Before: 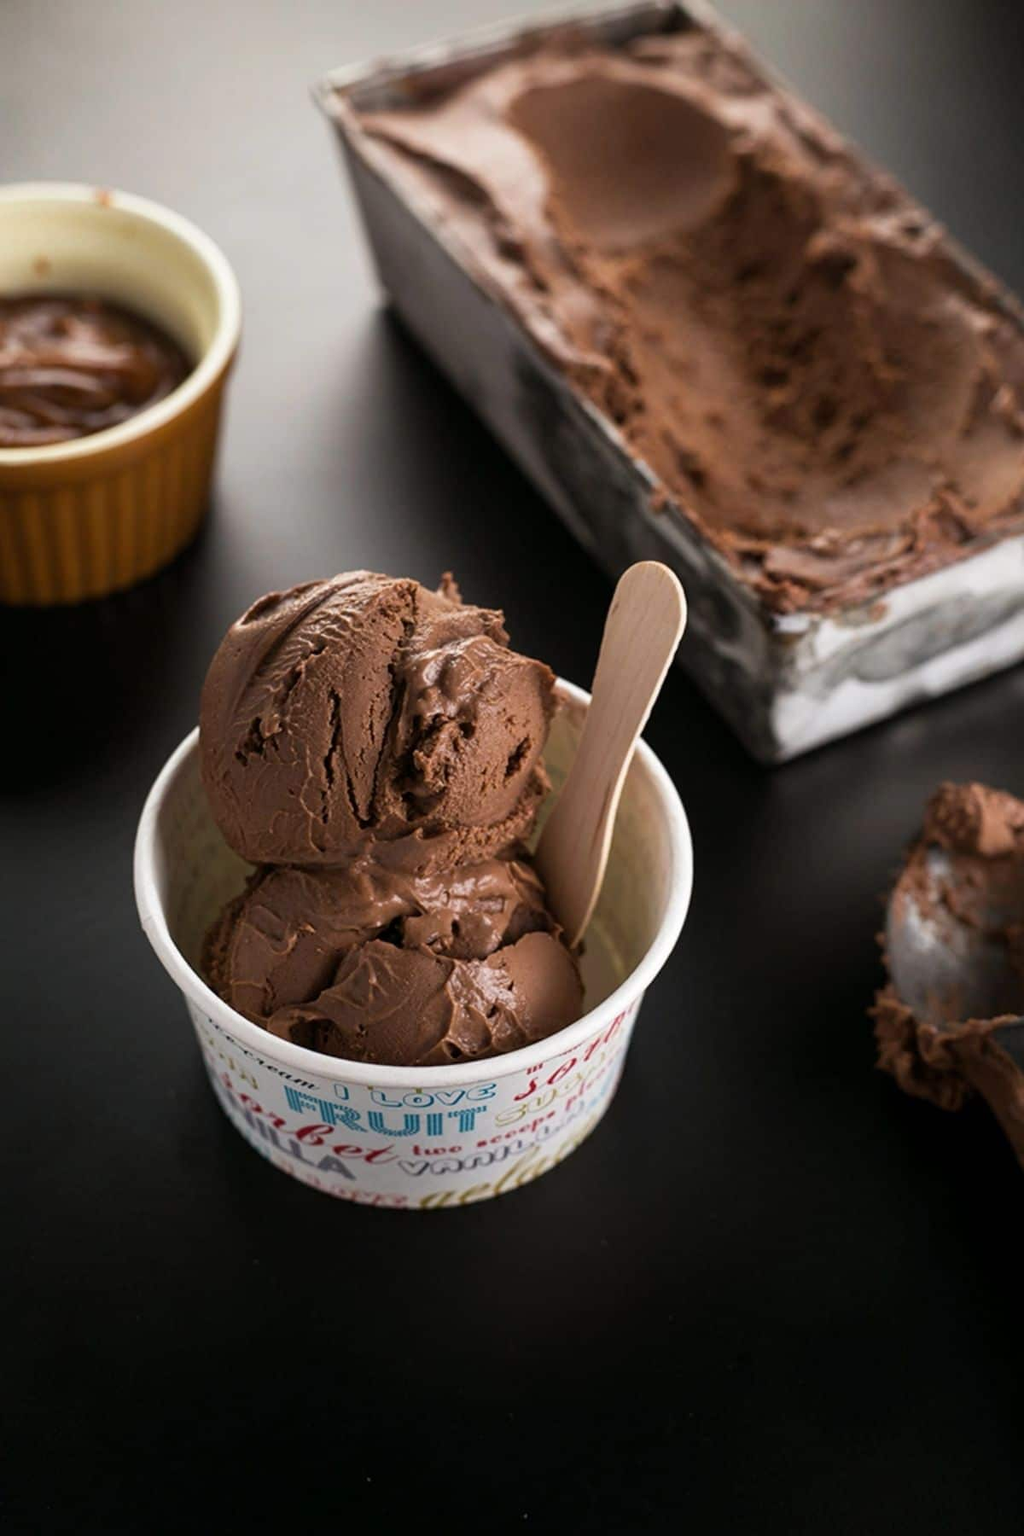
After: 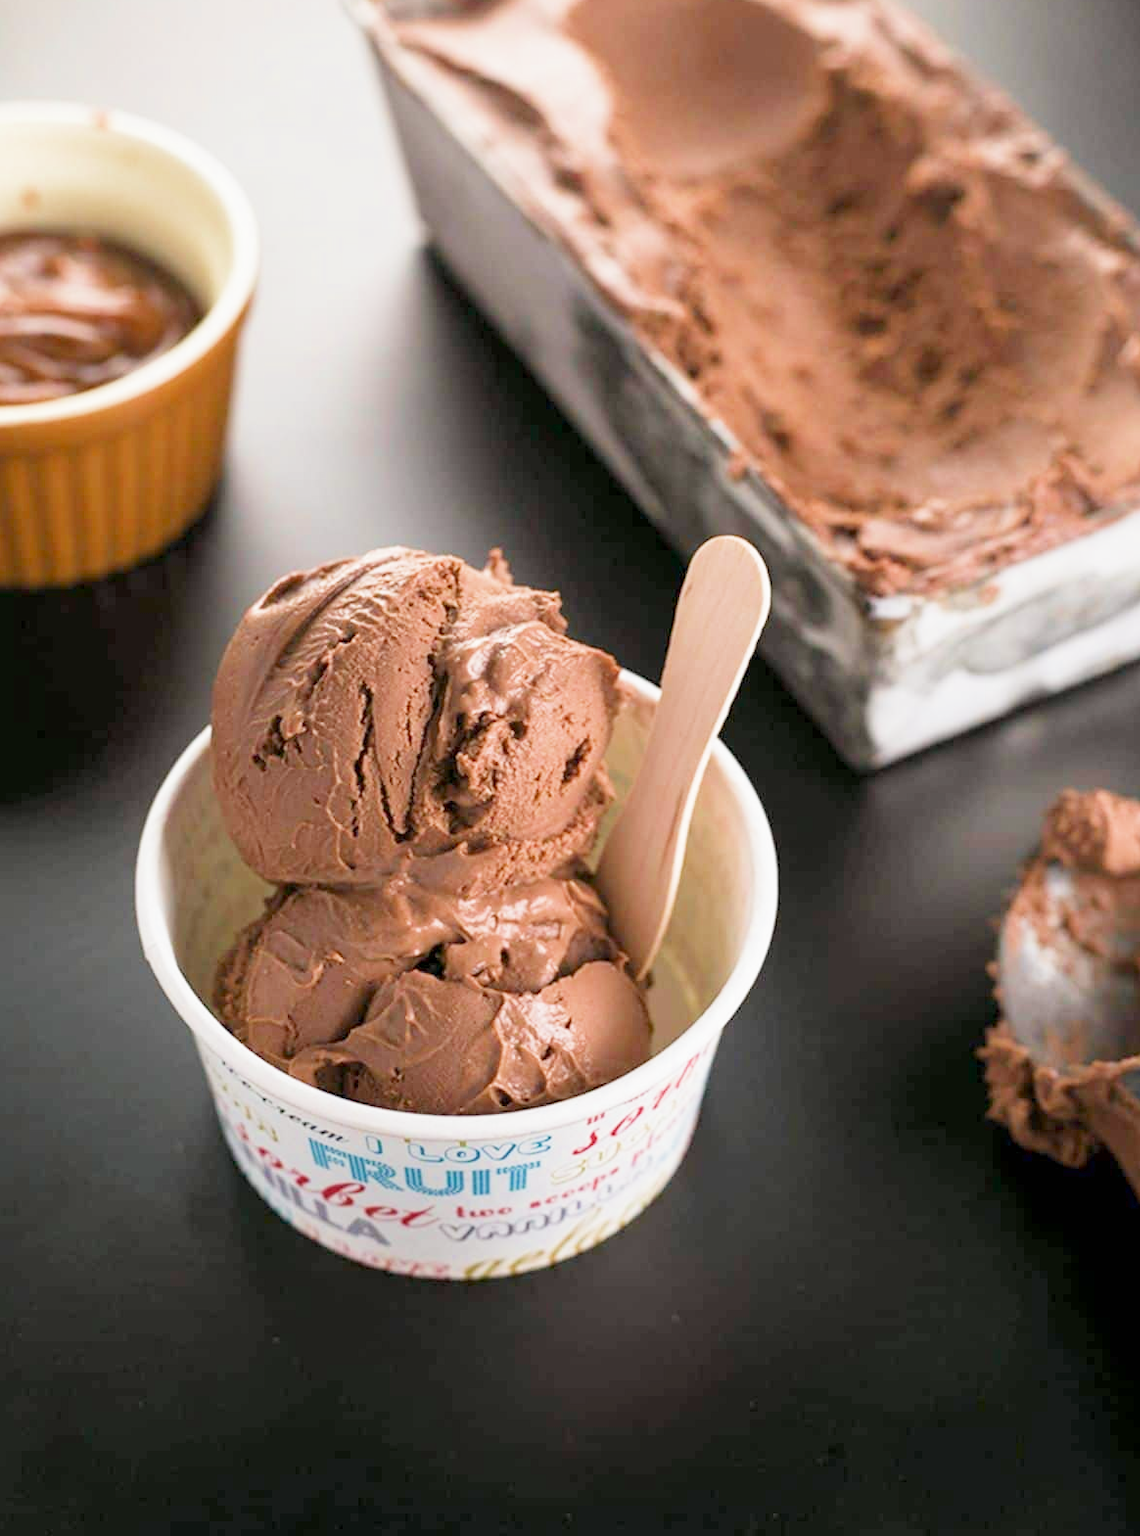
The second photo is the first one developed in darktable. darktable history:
filmic rgb: middle gray luminance 4.29%, black relative exposure -13 EV, white relative exposure 5 EV, threshold 6 EV, target black luminance 0%, hardness 5.19, latitude 59.69%, contrast 0.767, highlights saturation mix 5%, shadows ↔ highlights balance 25.95%, add noise in highlights 0, color science v3 (2019), use custom middle-gray values true, iterations of high-quality reconstruction 0, contrast in highlights soft, enable highlight reconstruction true
crop: left 1.507%, top 6.147%, right 1.379%, bottom 6.637%
